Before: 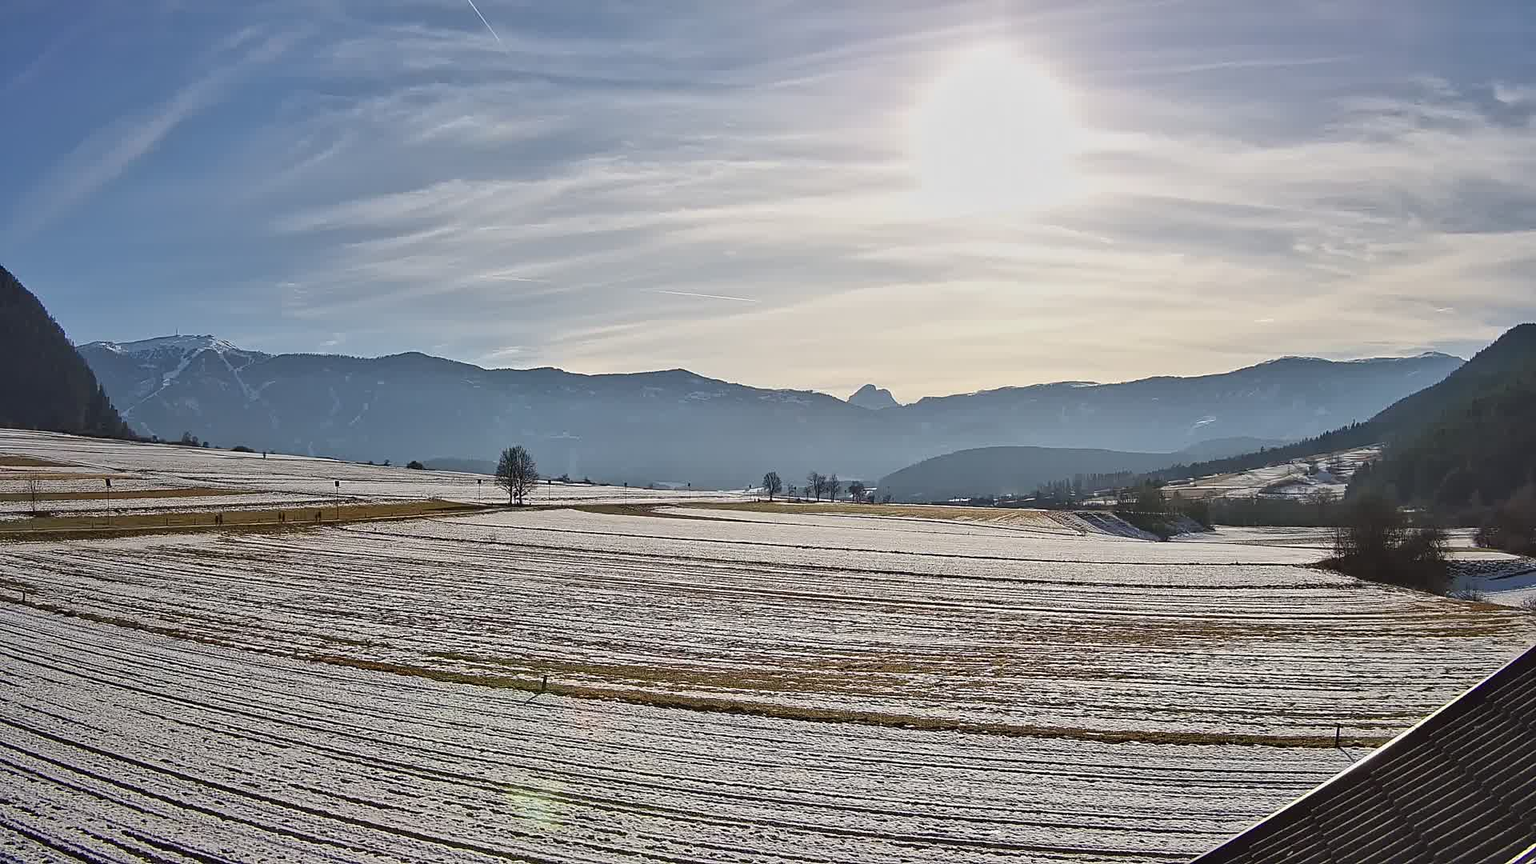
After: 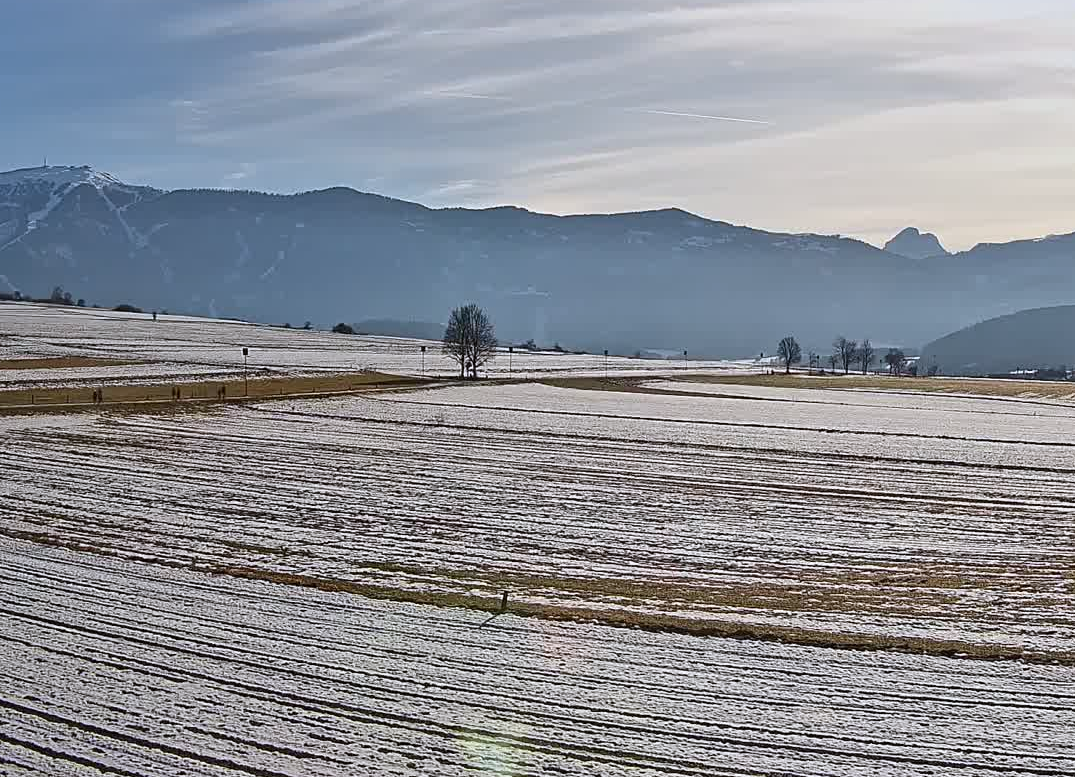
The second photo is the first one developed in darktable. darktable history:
crop: left 9.204%, top 23.448%, right 34.803%, bottom 4.525%
color correction: highlights a* -0.158, highlights b* -5.78, shadows a* -0.123, shadows b* -0.108
